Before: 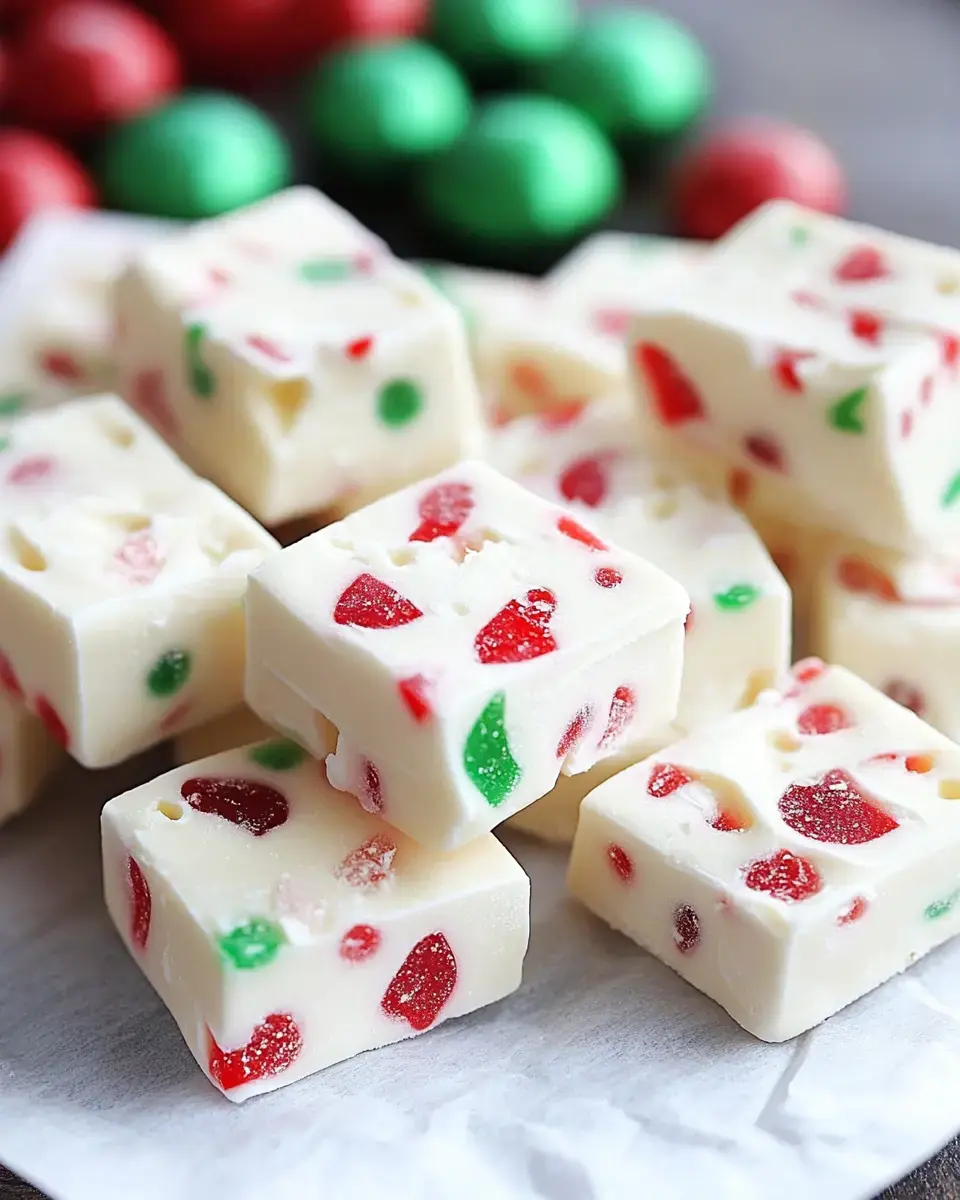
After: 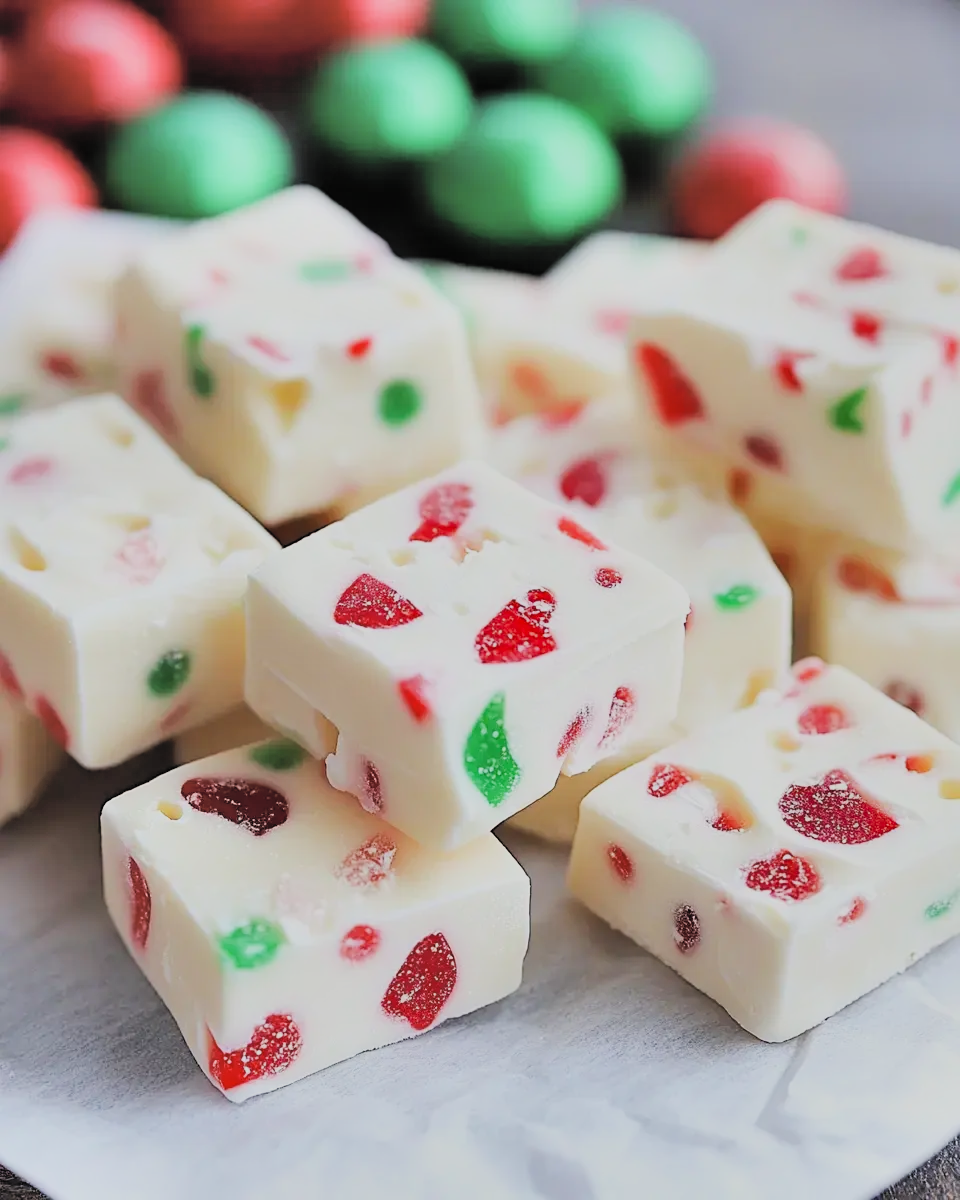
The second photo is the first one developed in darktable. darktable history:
contrast brightness saturation: brightness 0.28
filmic rgb: black relative exposure -7.34 EV, white relative exposure 5.09 EV, hardness 3.21
shadows and highlights: white point adjustment 0.04, soften with gaussian
